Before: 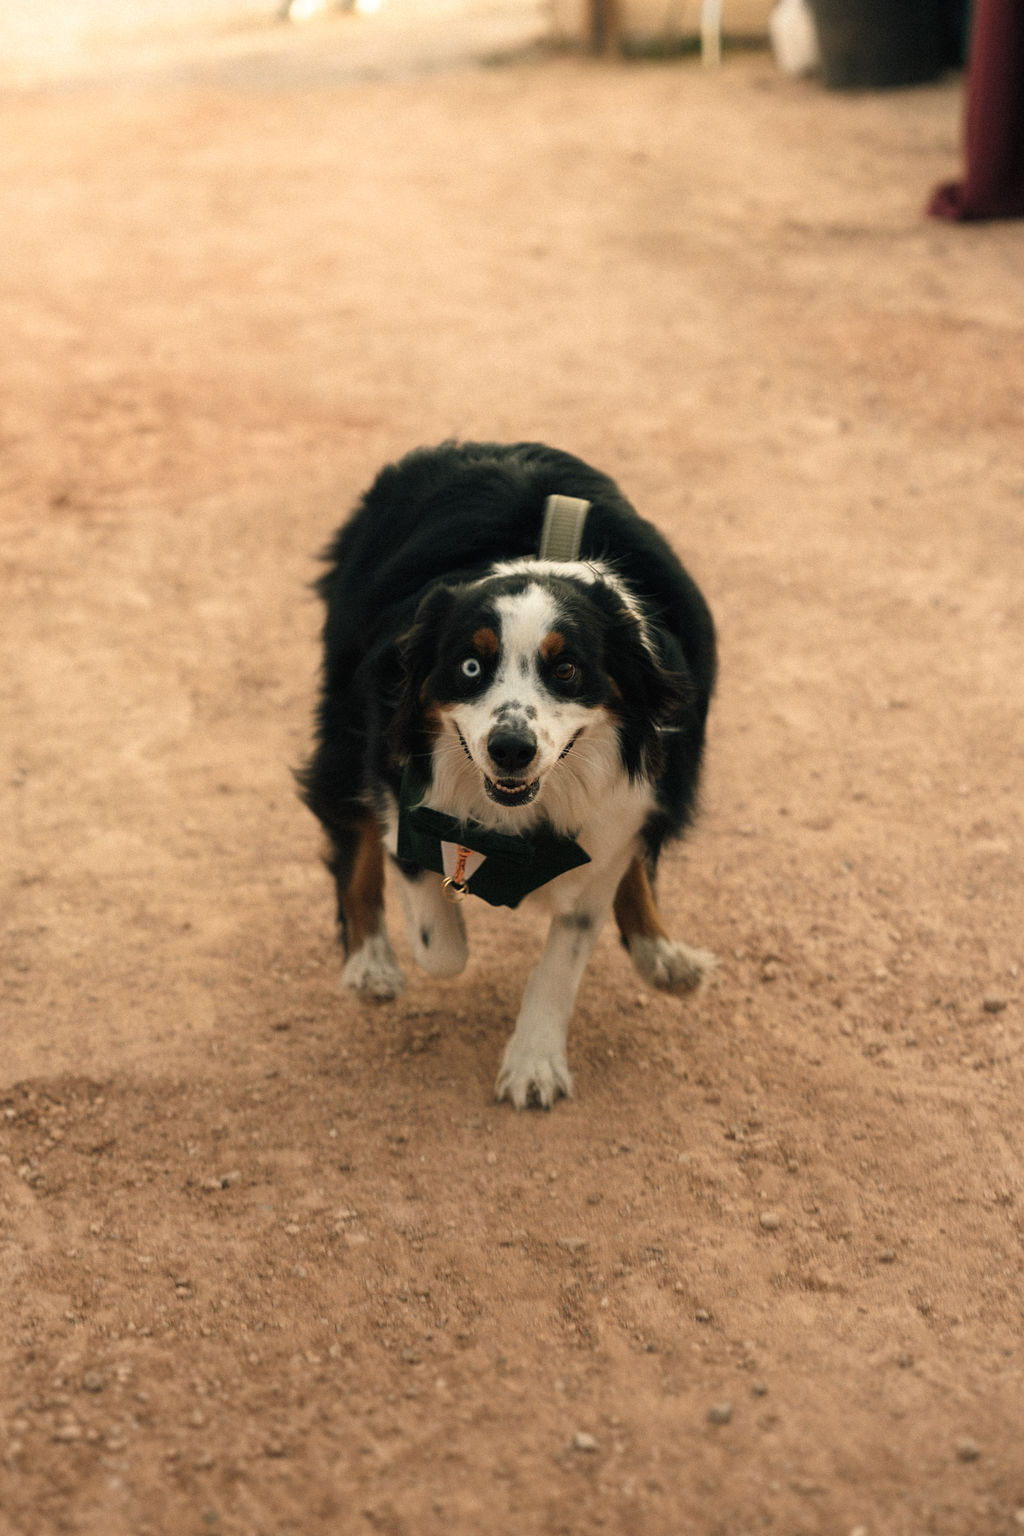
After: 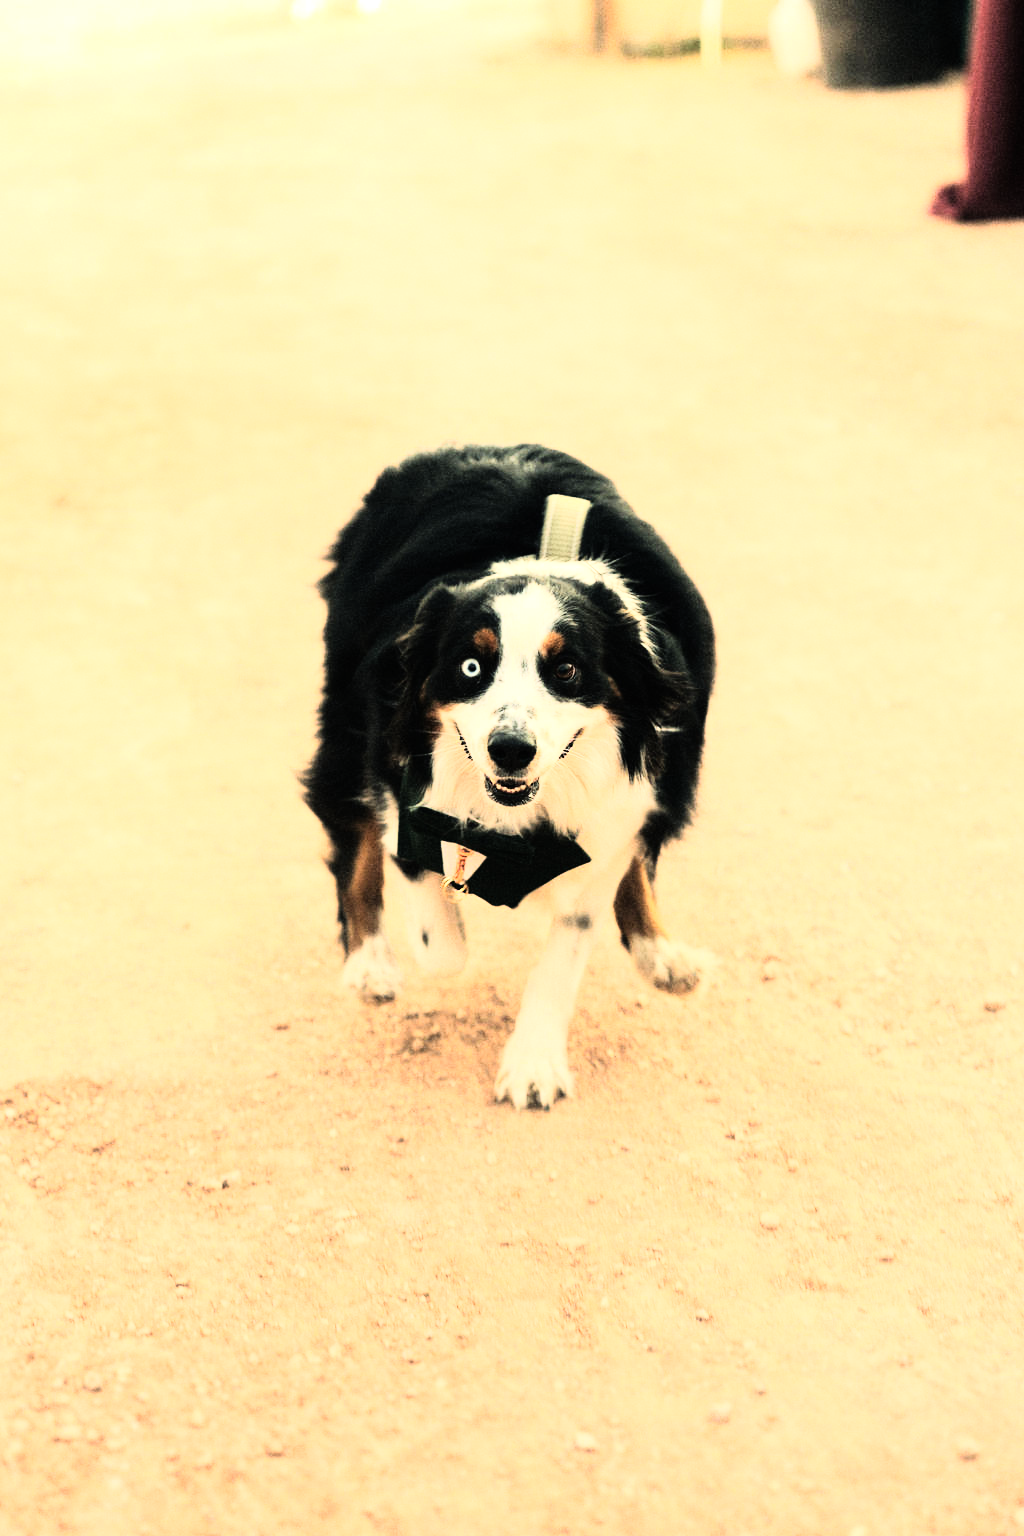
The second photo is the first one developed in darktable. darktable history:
exposure: black level correction 0, exposure 1.1 EV, compensate exposure bias true, compensate highlight preservation false
tone equalizer: on, module defaults
rgb curve: curves: ch0 [(0, 0) (0.21, 0.15) (0.24, 0.21) (0.5, 0.75) (0.75, 0.96) (0.89, 0.99) (1, 1)]; ch1 [(0, 0.02) (0.21, 0.13) (0.25, 0.2) (0.5, 0.67) (0.75, 0.9) (0.89, 0.97) (1, 1)]; ch2 [(0, 0.02) (0.21, 0.13) (0.25, 0.2) (0.5, 0.67) (0.75, 0.9) (0.89, 0.97) (1, 1)], compensate middle gray true
white balance: emerald 1
